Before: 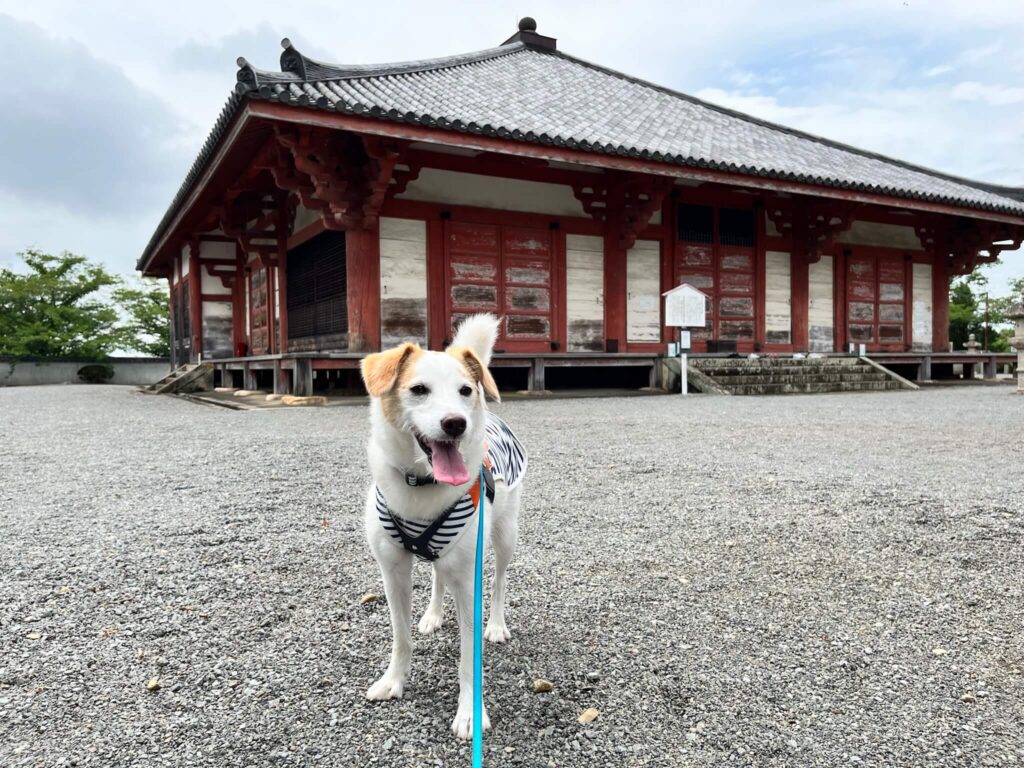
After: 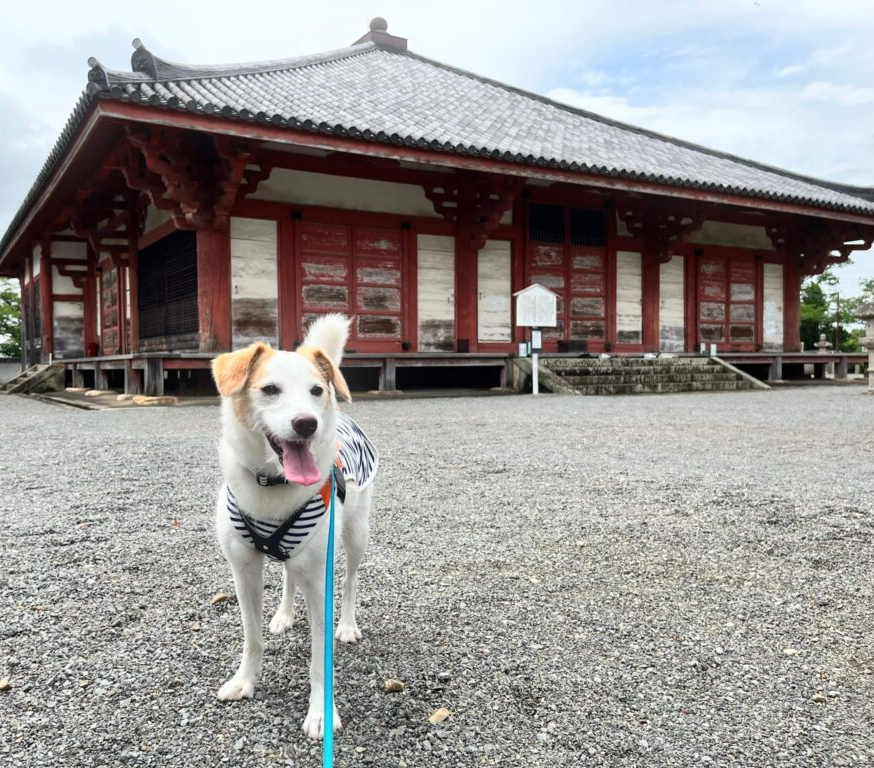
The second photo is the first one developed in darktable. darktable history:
bloom: size 9%, threshold 100%, strength 7%
crop and rotate: left 14.584%
